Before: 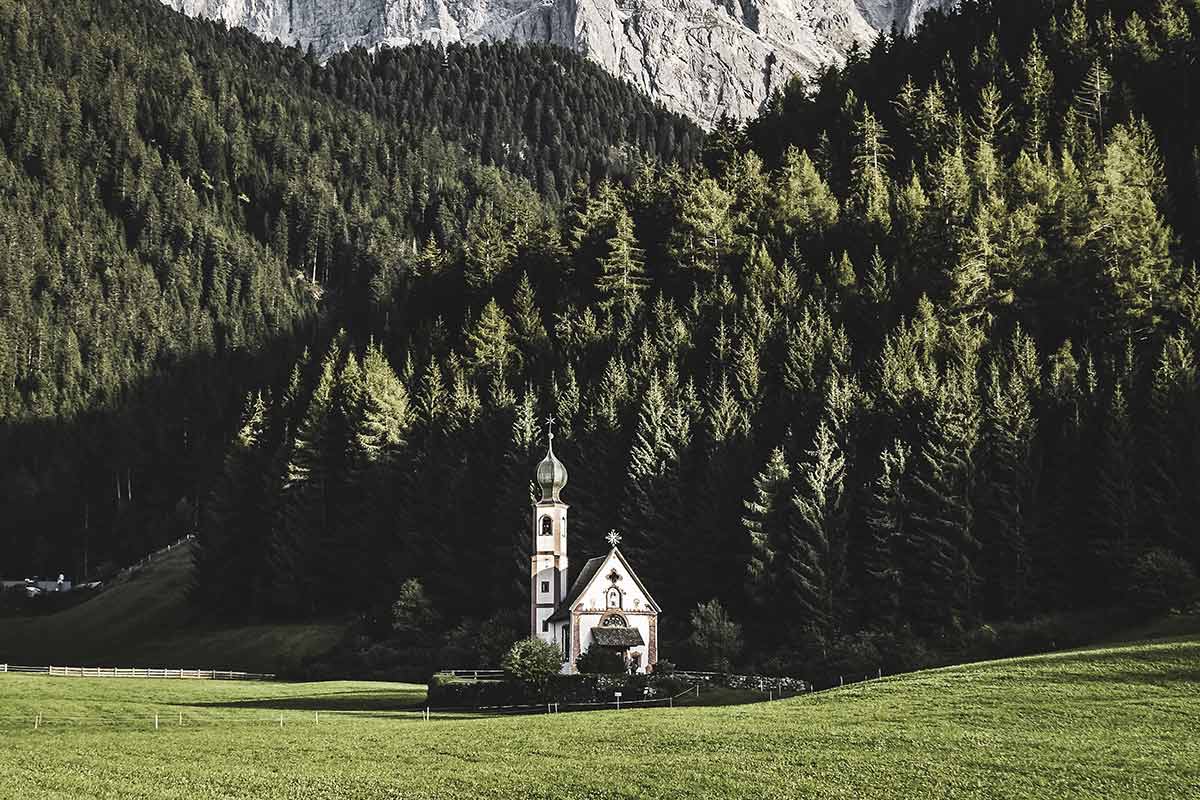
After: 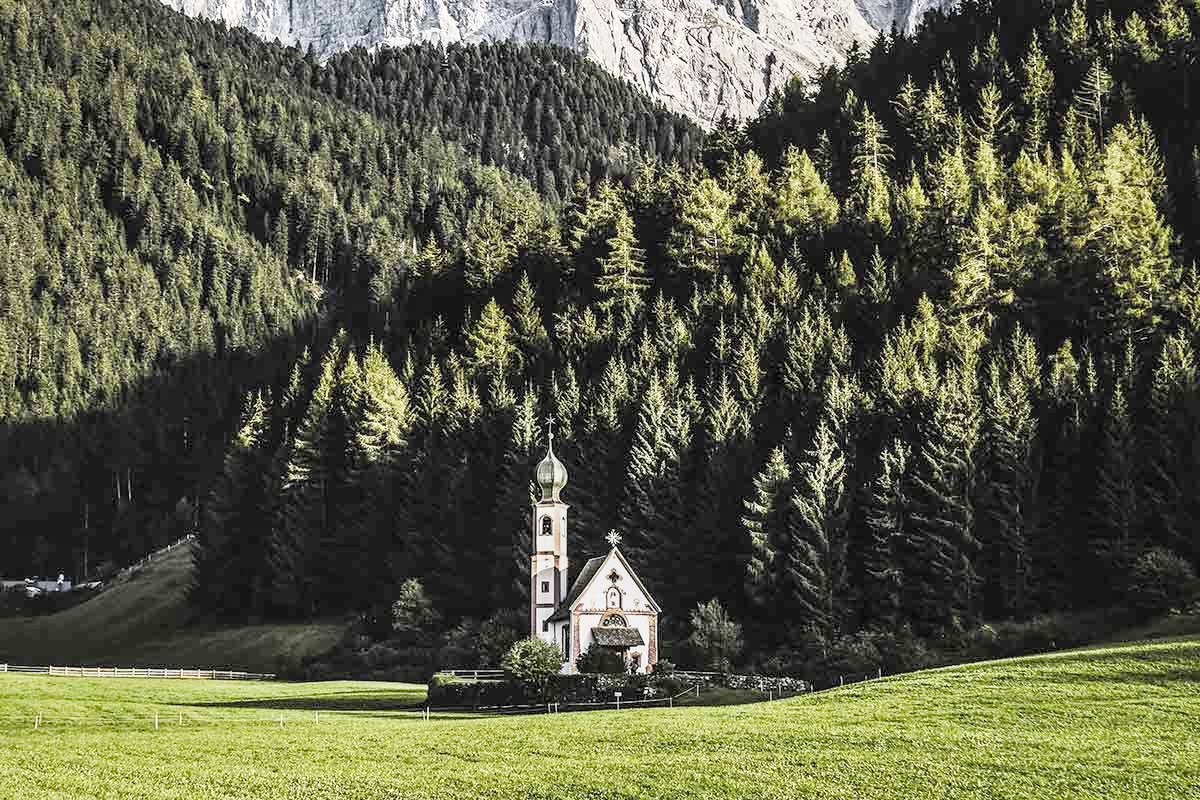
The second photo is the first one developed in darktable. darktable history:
local contrast: on, module defaults
filmic rgb: black relative exposure -5 EV, hardness 2.88, highlights saturation mix -30%
exposure: black level correction 0, exposure 1.2 EV, compensate highlight preservation false
color balance rgb: perceptual saturation grading › global saturation 20%
